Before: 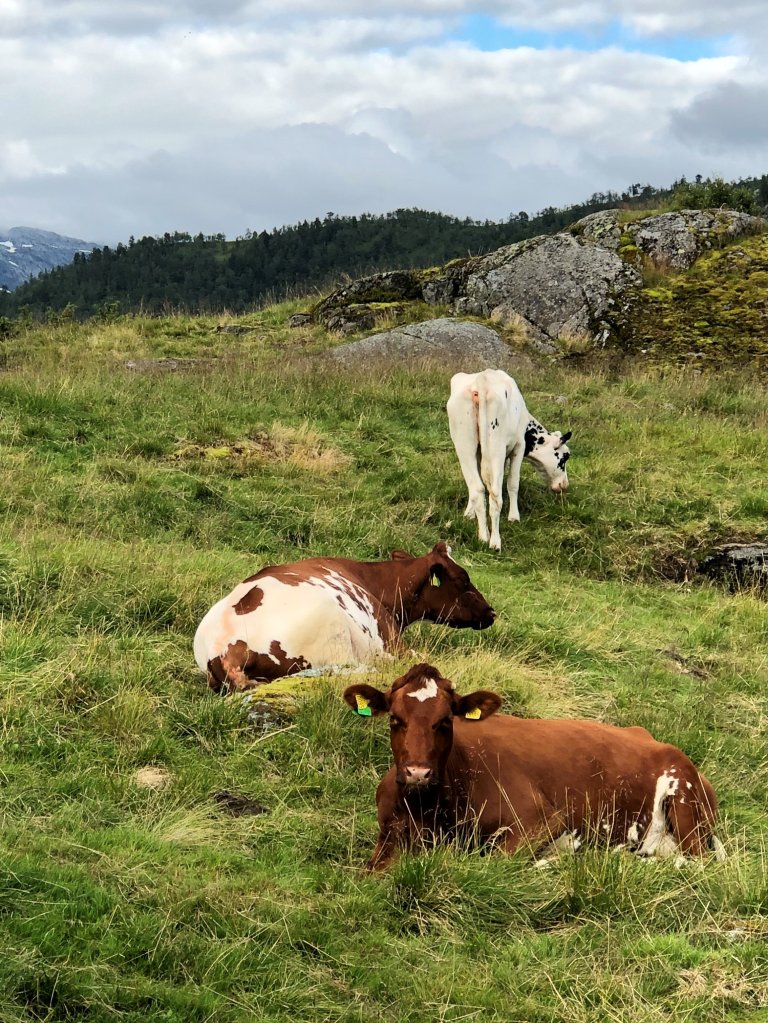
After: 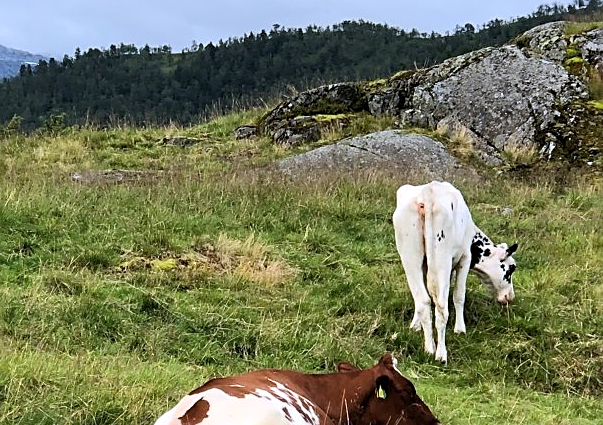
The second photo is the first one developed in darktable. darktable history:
crop: left 7.036%, top 18.398%, right 14.379%, bottom 40.043%
sharpen: on, module defaults
white balance: red 0.967, blue 1.119, emerald 0.756
exposure: exposure 0.161 EV, compensate highlight preservation false
